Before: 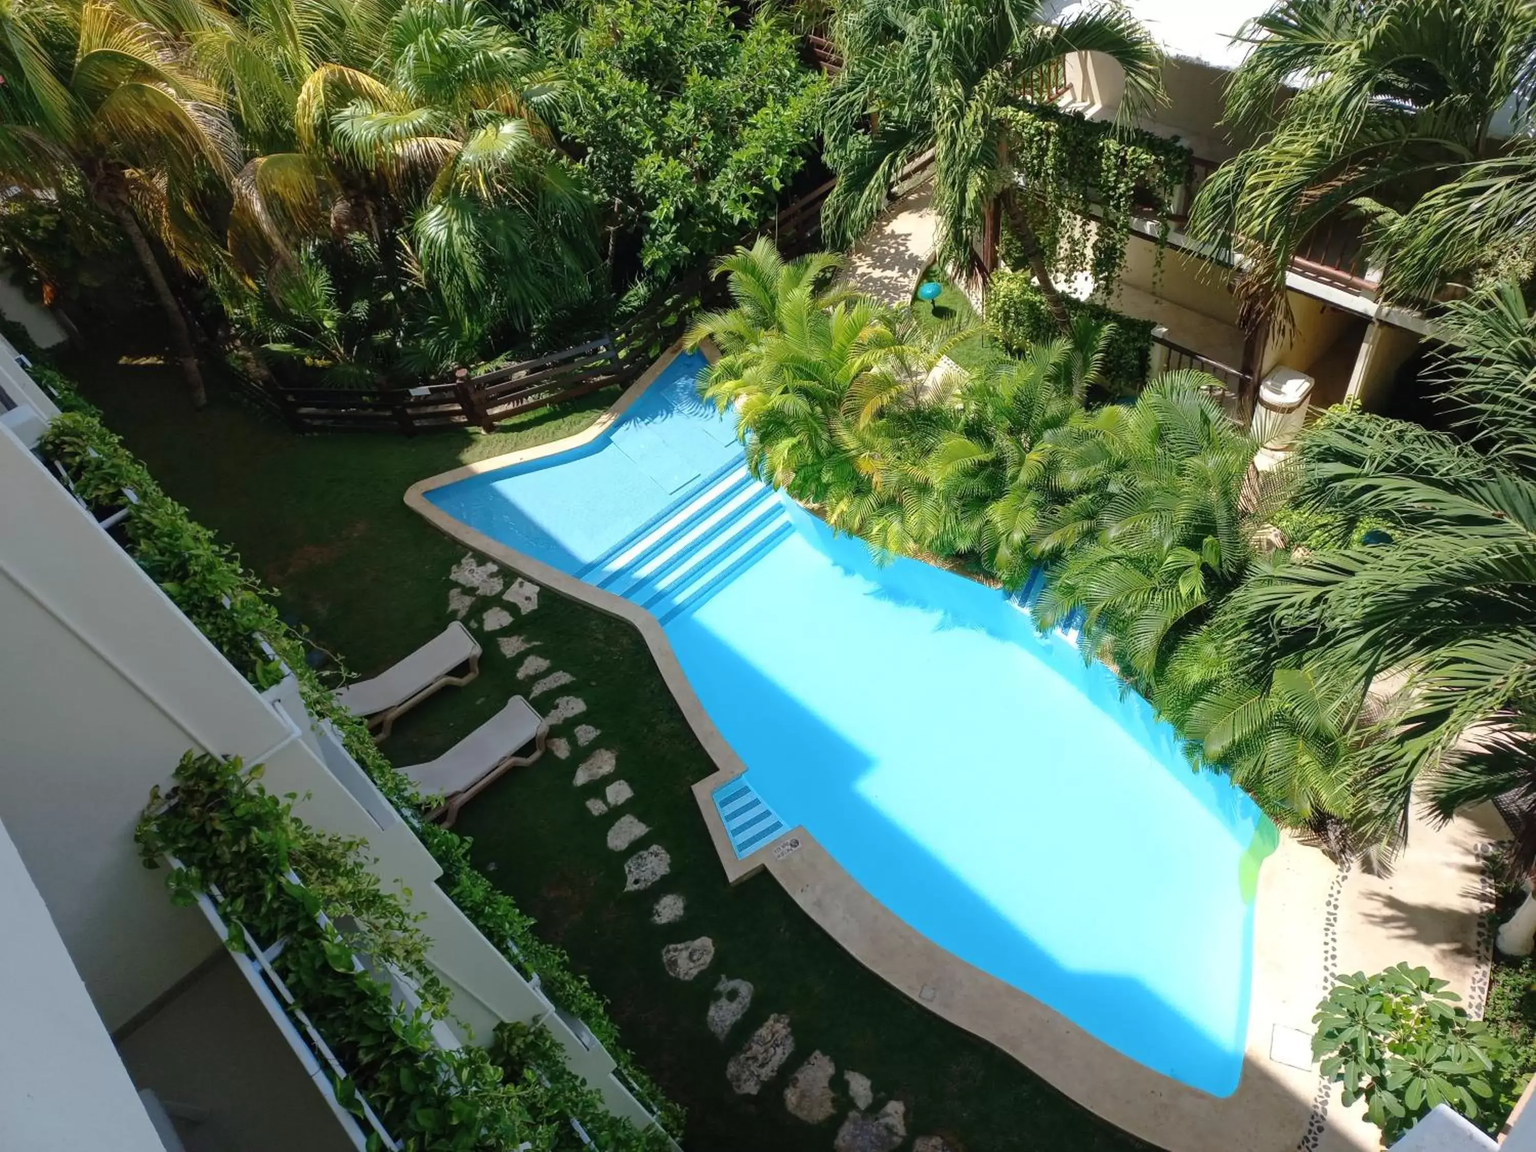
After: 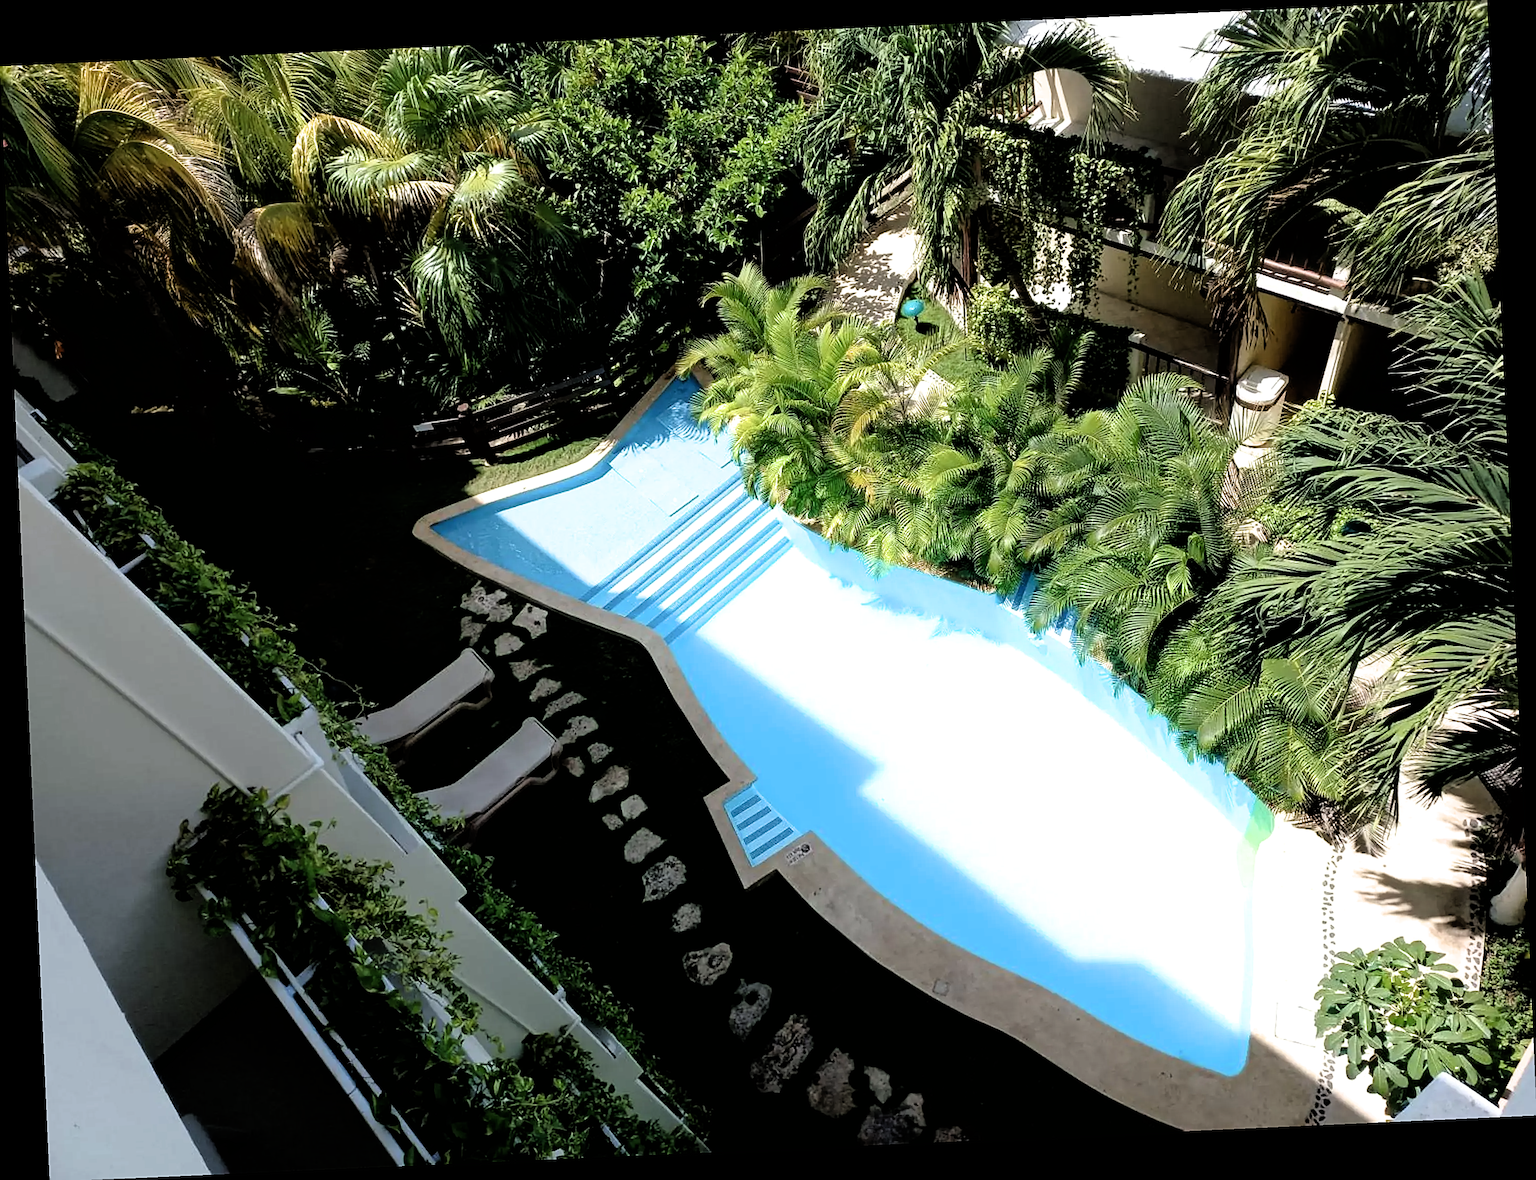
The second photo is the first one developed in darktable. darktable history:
rotate and perspective: rotation -2.56°, automatic cropping off
sharpen: on, module defaults
filmic rgb: black relative exposure -3.63 EV, white relative exposure 2.16 EV, hardness 3.62
